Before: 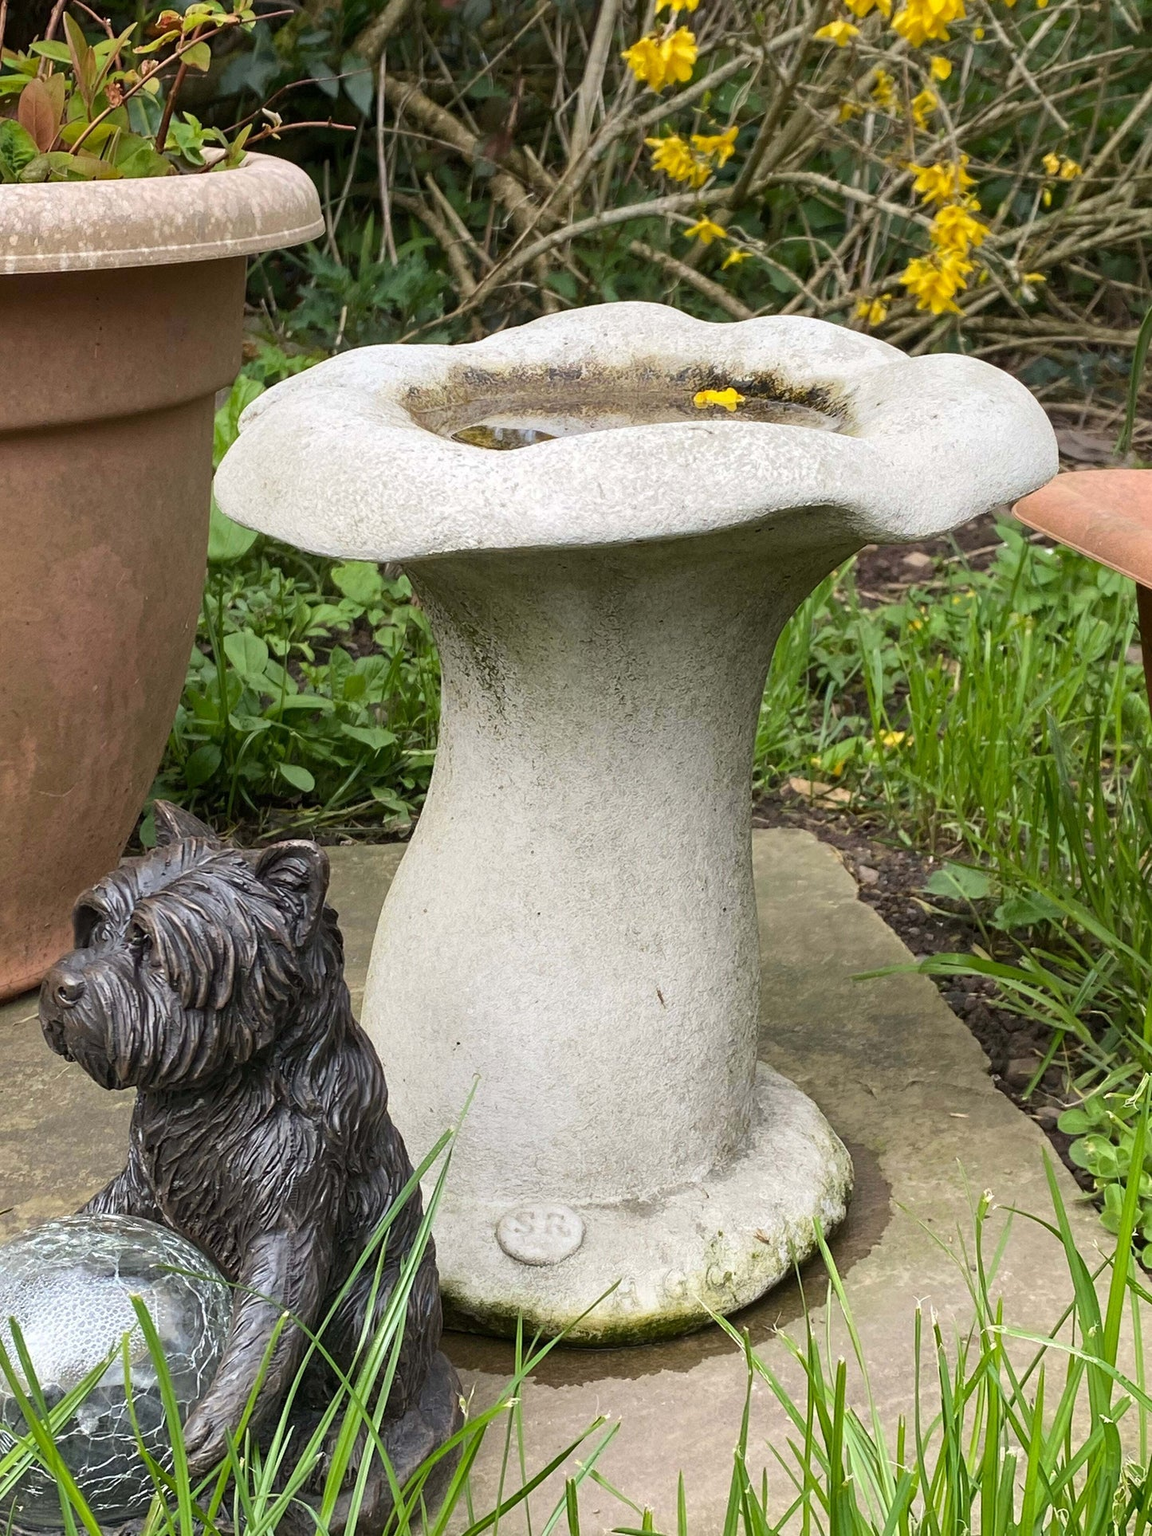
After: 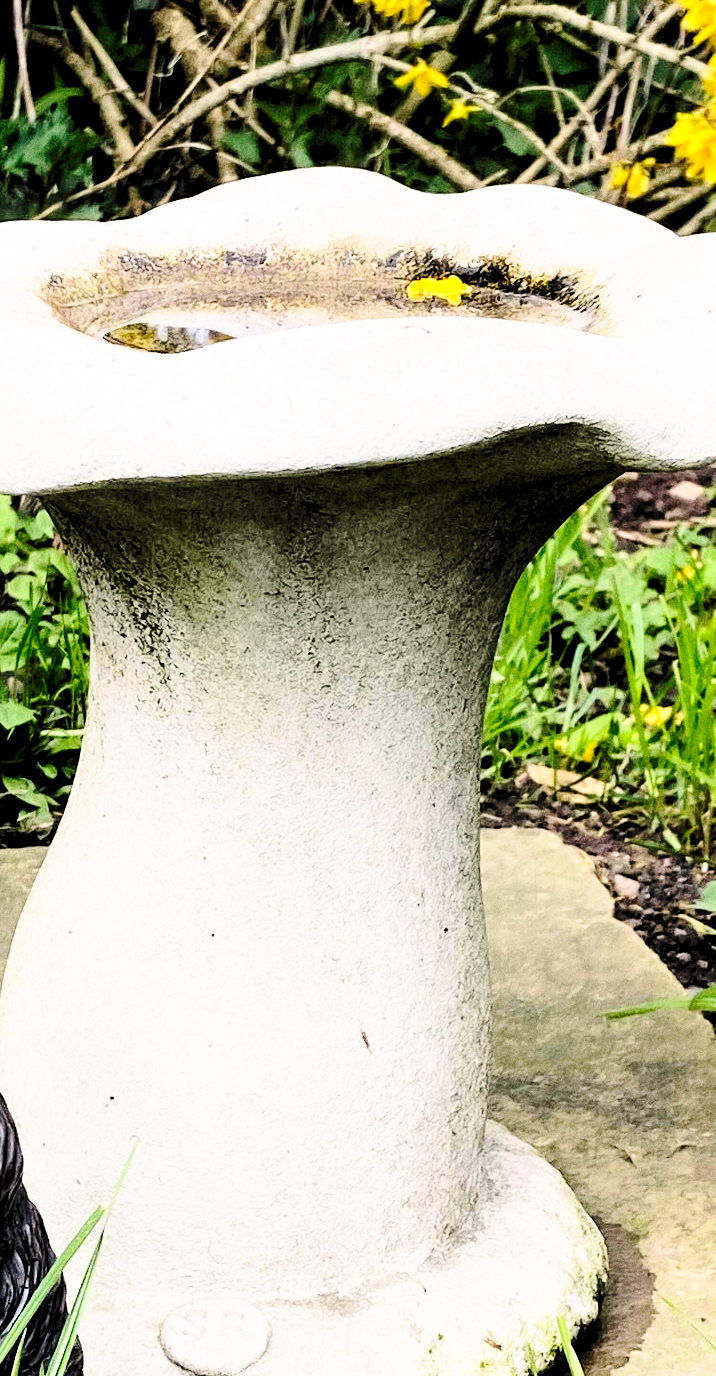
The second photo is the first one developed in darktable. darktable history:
white balance: red 0.986, blue 1.01
grain: coarseness 0.09 ISO
crop: left 32.075%, top 10.976%, right 18.355%, bottom 17.596%
contrast brightness saturation: contrast 0.23, brightness 0.1, saturation 0.29
color balance: mode lift, gamma, gain (sRGB)
rgb levels: levels [[0.034, 0.472, 0.904], [0, 0.5, 1], [0, 0.5, 1]]
color balance rgb: shadows lift › chroma 1.41%, shadows lift › hue 260°, power › chroma 0.5%, power › hue 260°, highlights gain › chroma 1%, highlights gain › hue 27°, saturation formula JzAzBz (2021)
base curve: curves: ch0 [(0, 0) (0.028, 0.03) (0.121, 0.232) (0.46, 0.748) (0.859, 0.968) (1, 1)], preserve colors none
